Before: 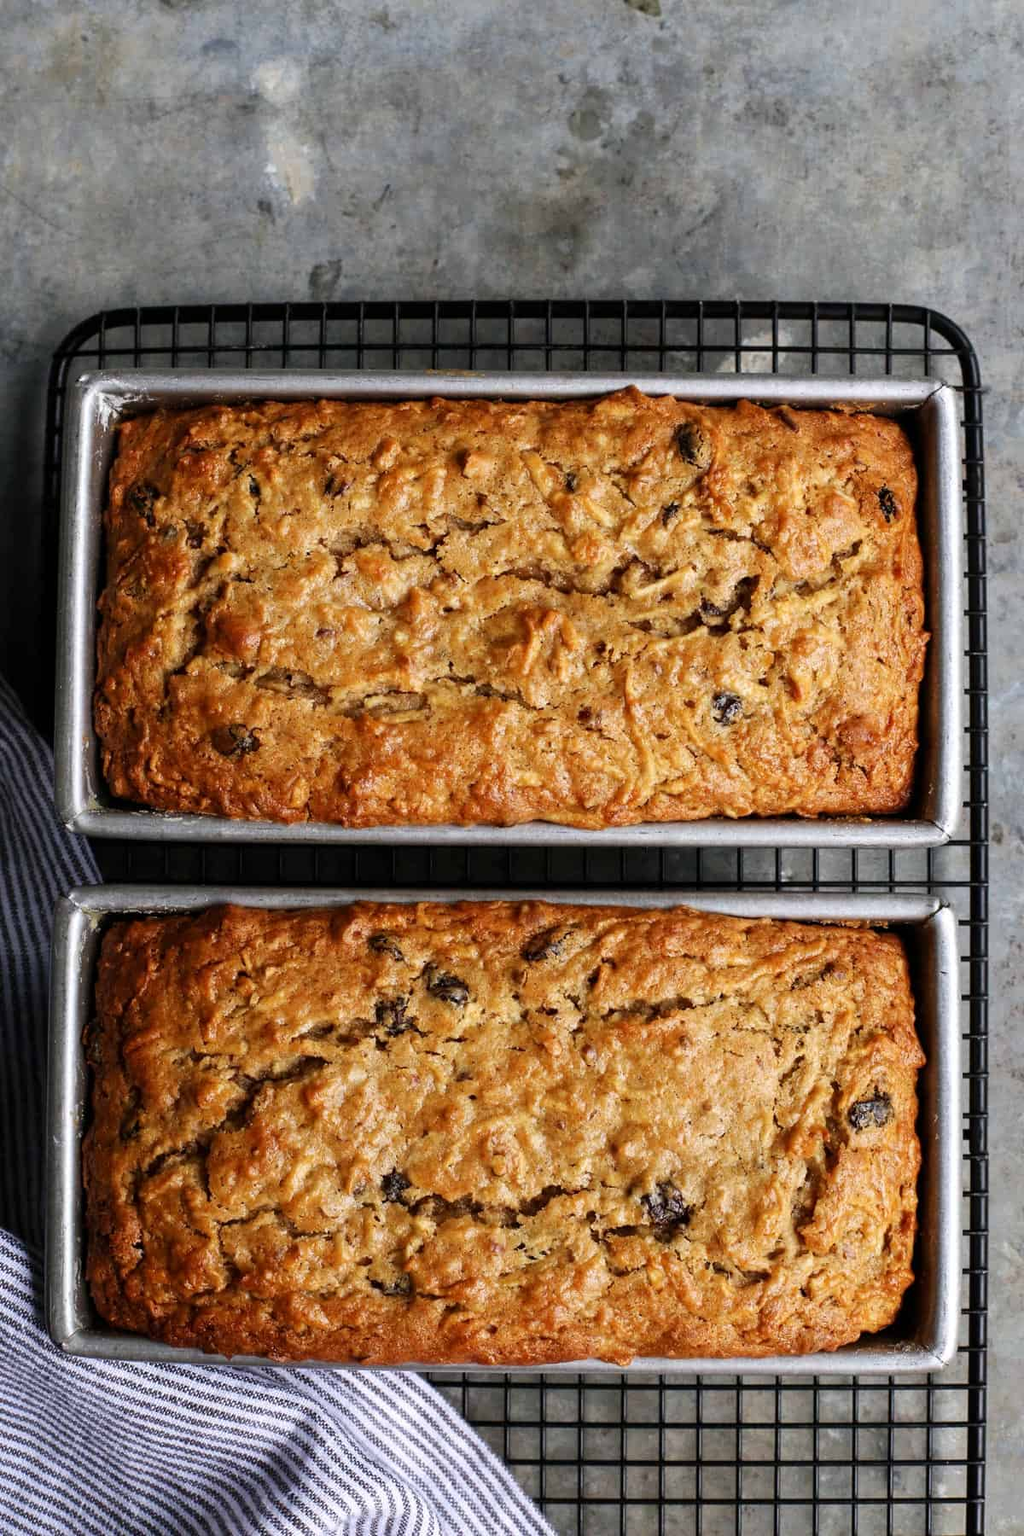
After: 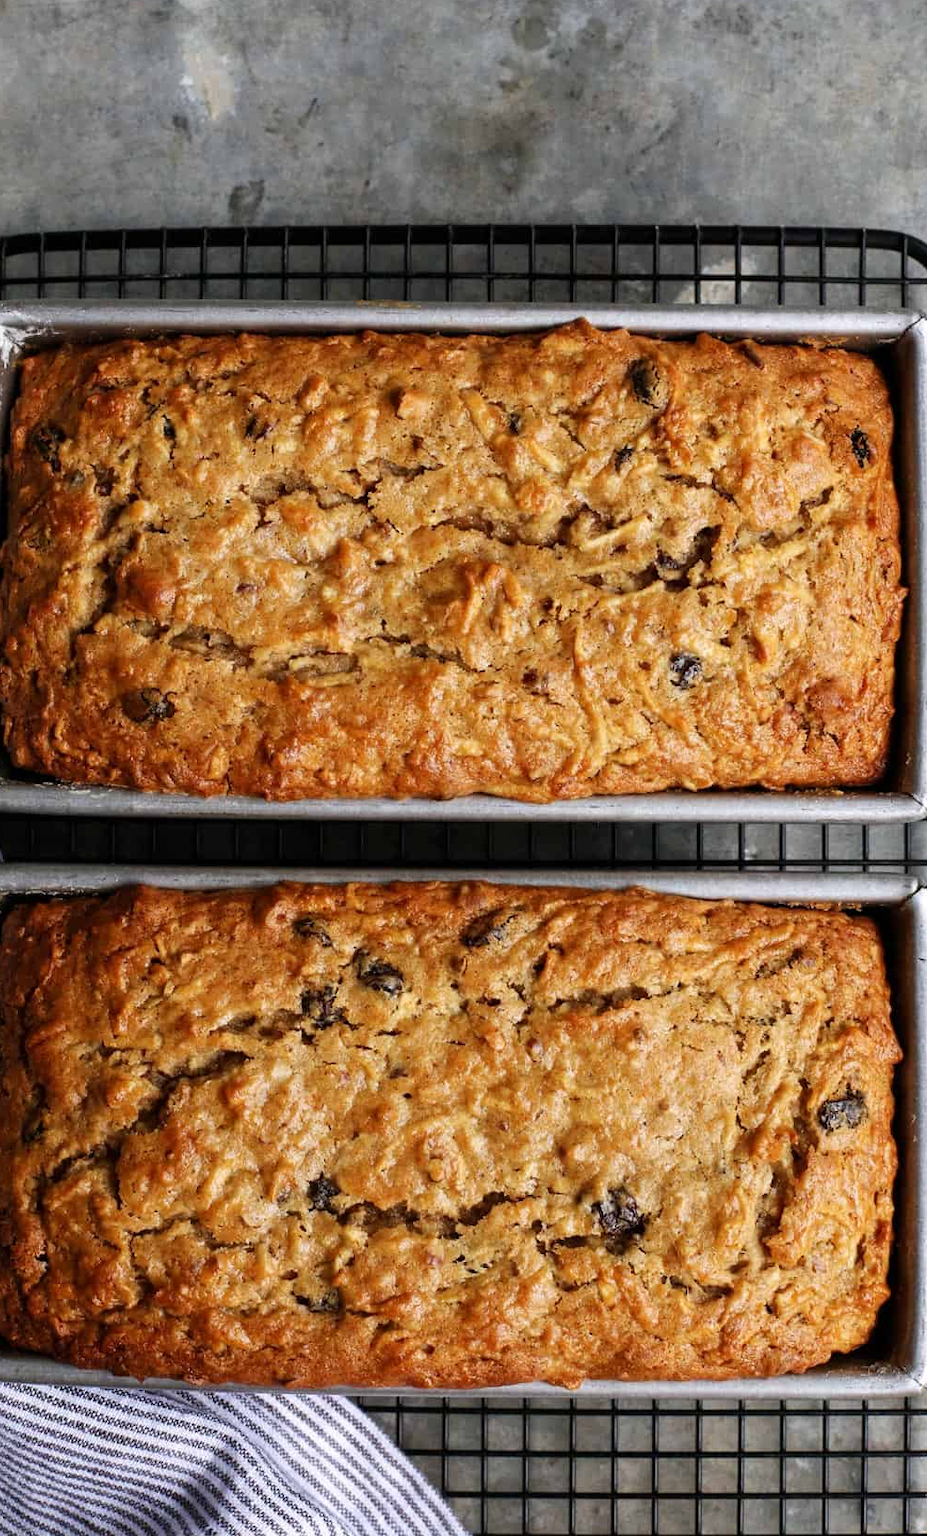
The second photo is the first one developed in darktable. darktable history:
crop: left 9.776%, top 6.209%, right 7.265%, bottom 2.266%
